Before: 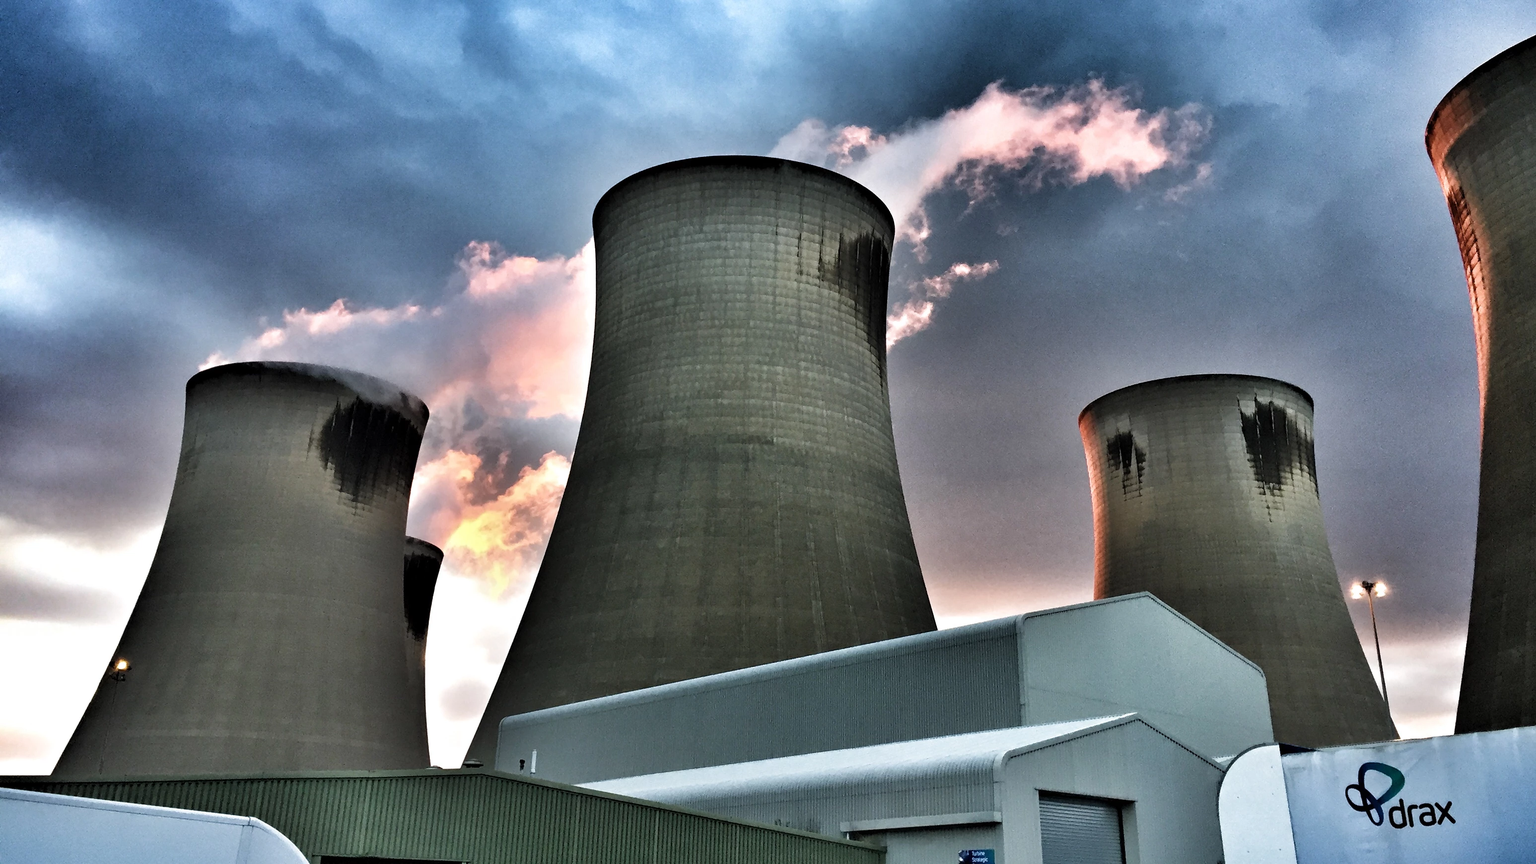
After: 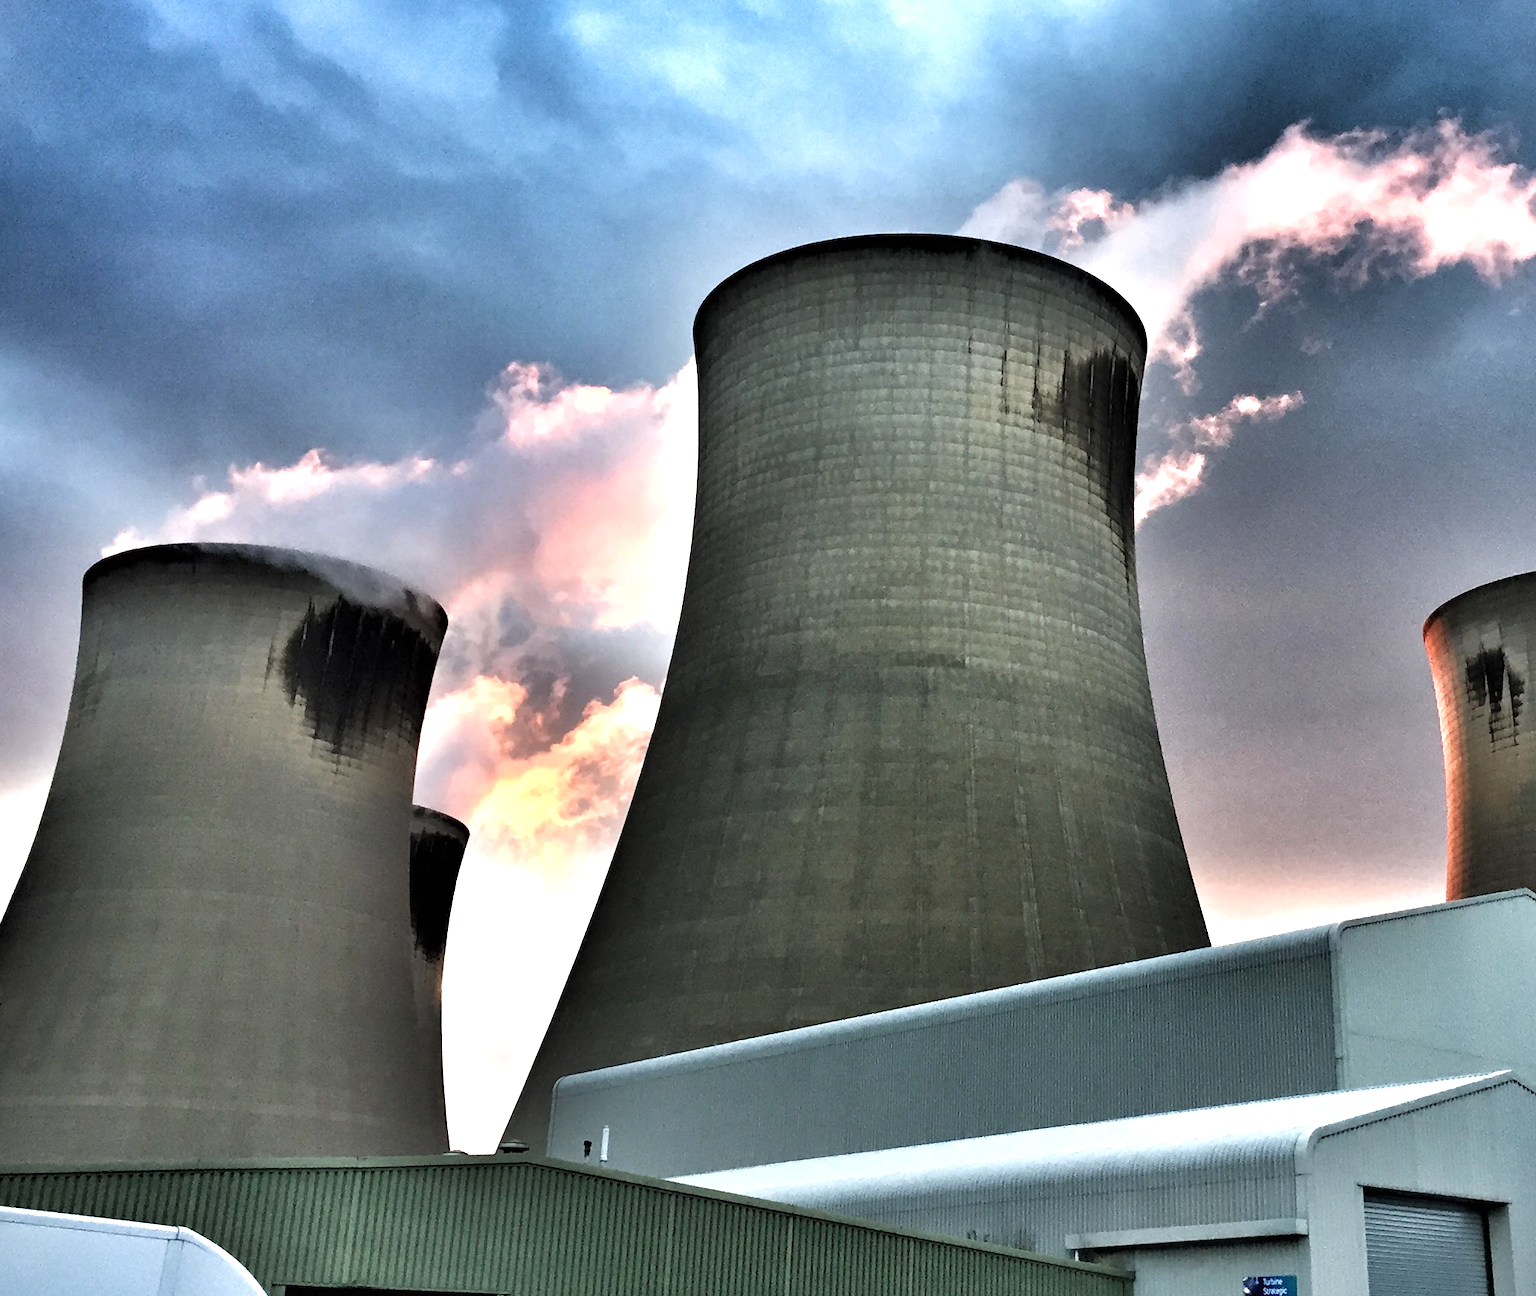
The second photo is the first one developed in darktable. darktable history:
crop and rotate: left 8.562%, right 24.857%
exposure: black level correction 0, exposure 0.498 EV, compensate highlight preservation false
color correction: highlights b* -0.033
vignetting: fall-off start 116.09%, fall-off radius 59.47%, brightness -0.575
